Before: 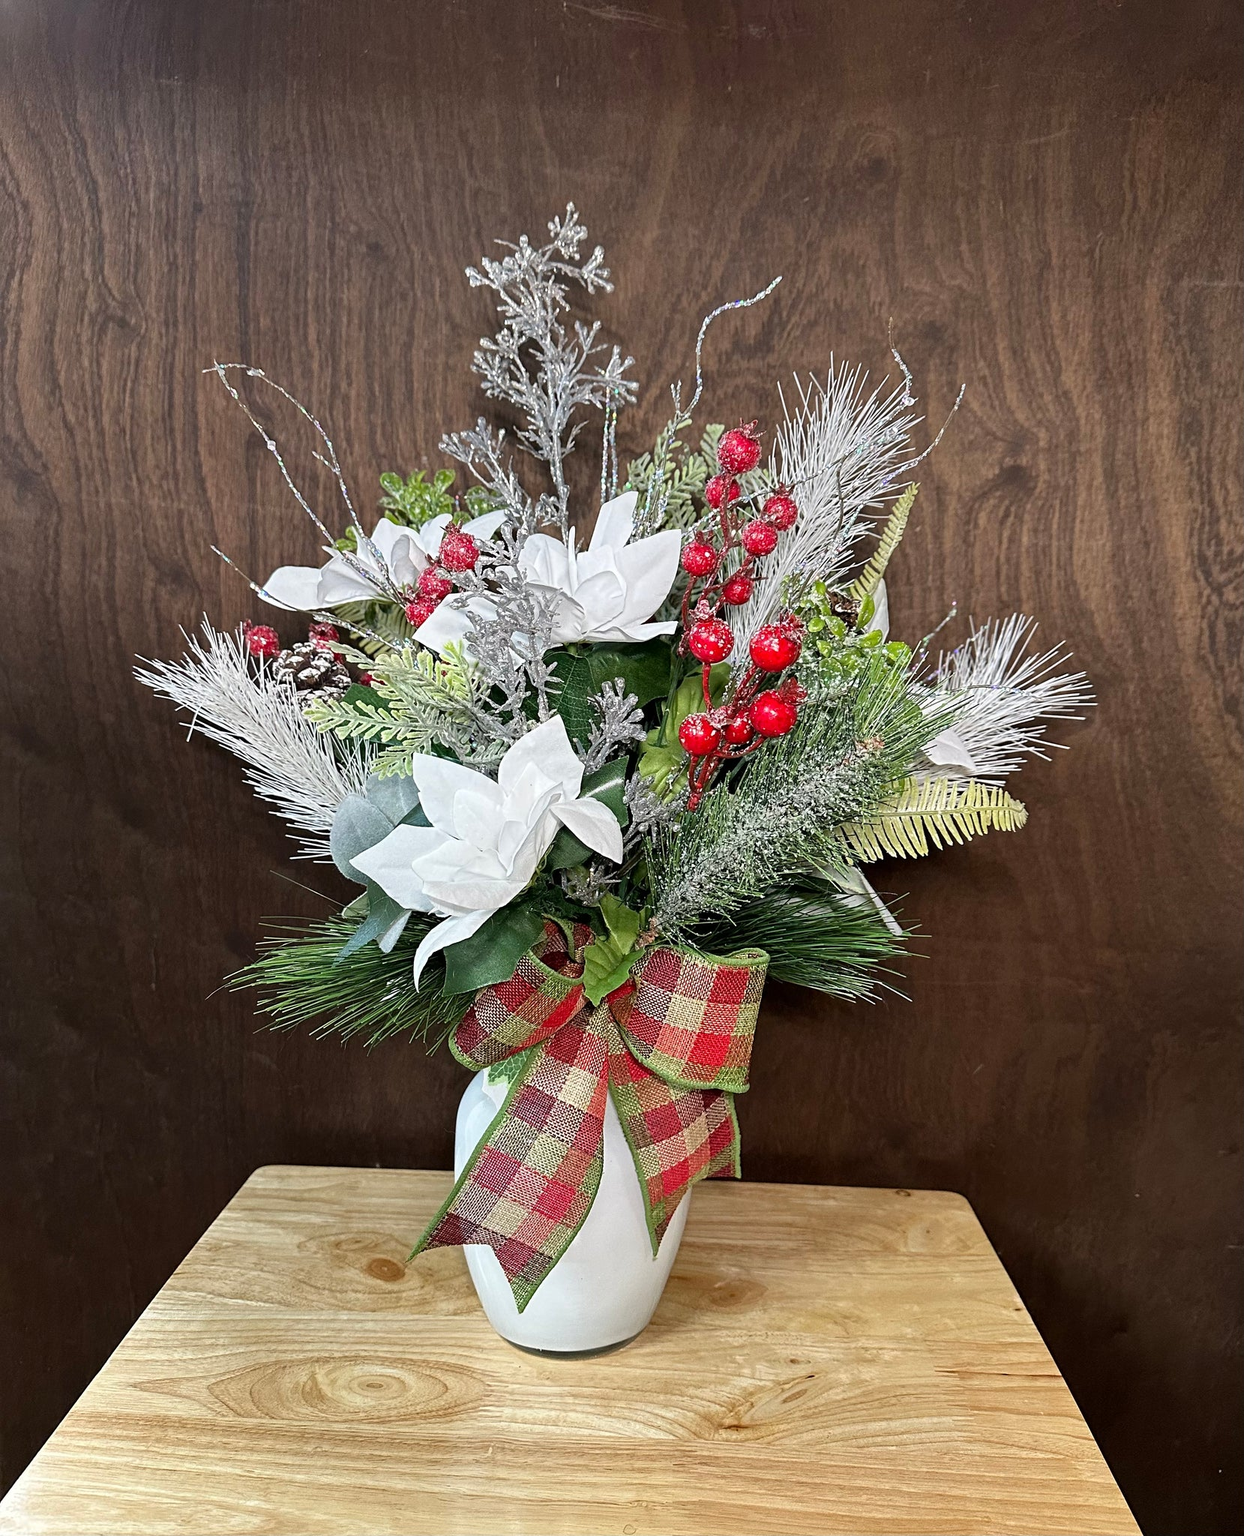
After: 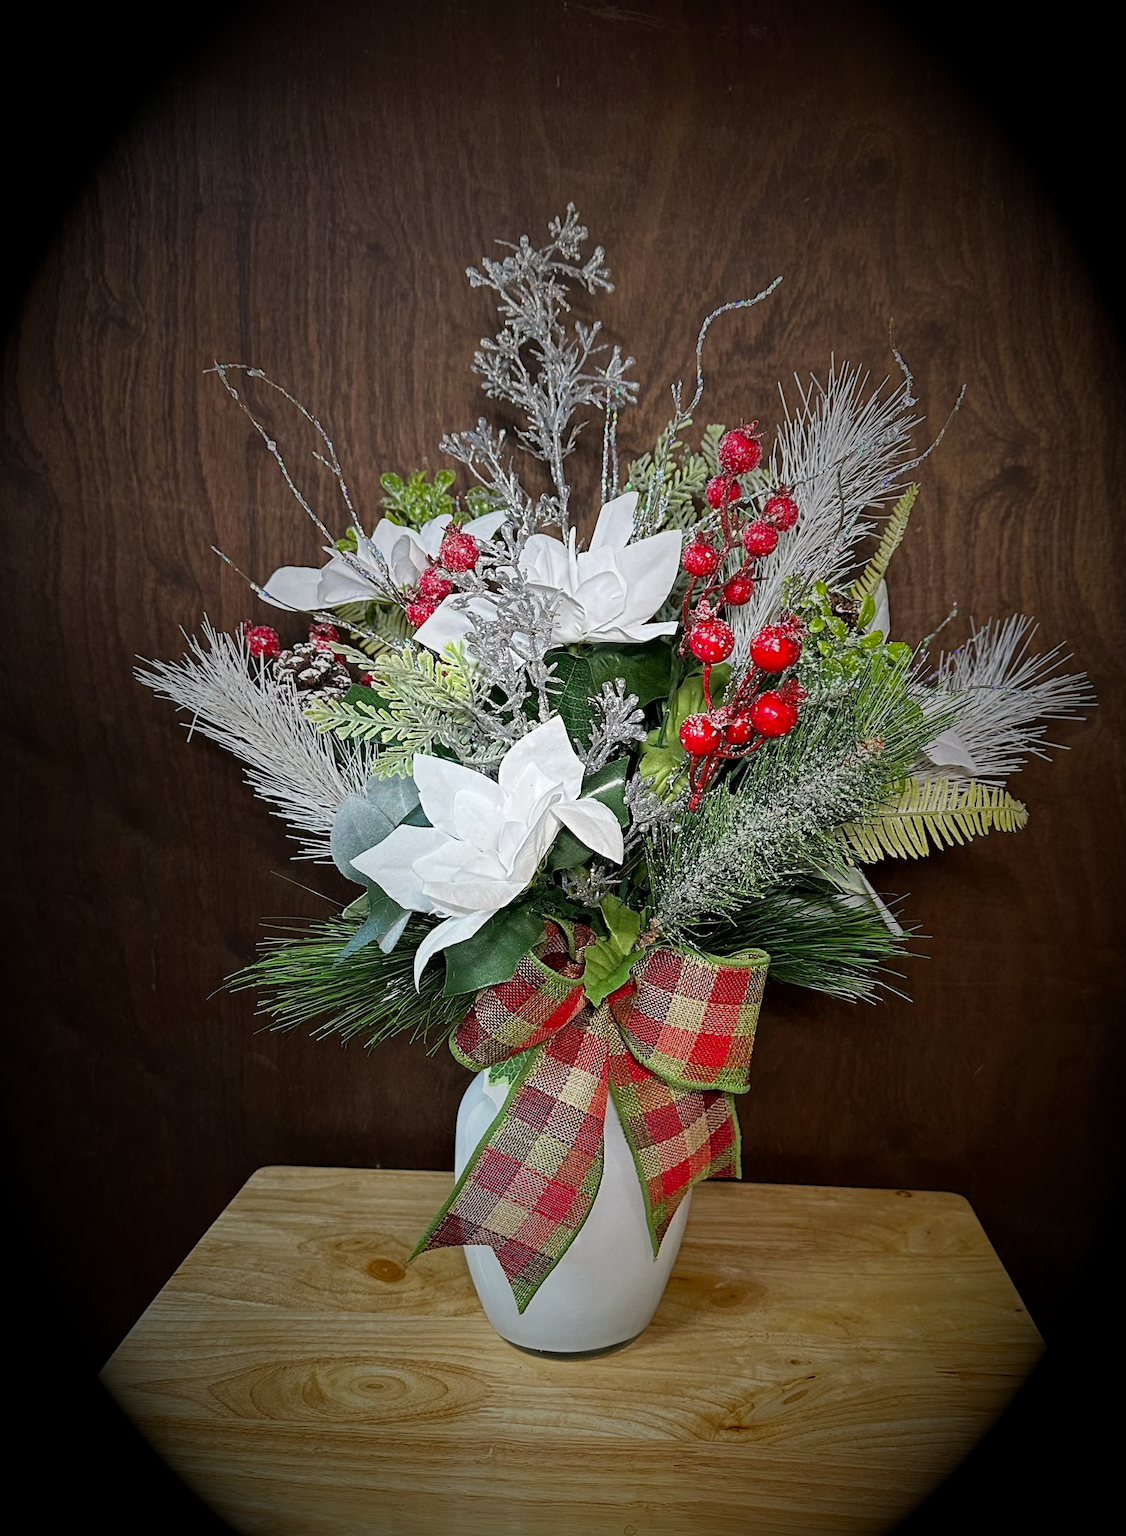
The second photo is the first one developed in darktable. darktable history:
vignetting: fall-off start 15.9%, fall-off radius 100%, brightness -1, saturation 0.5, width/height ratio 0.719
crop: right 9.509%, bottom 0.031%
